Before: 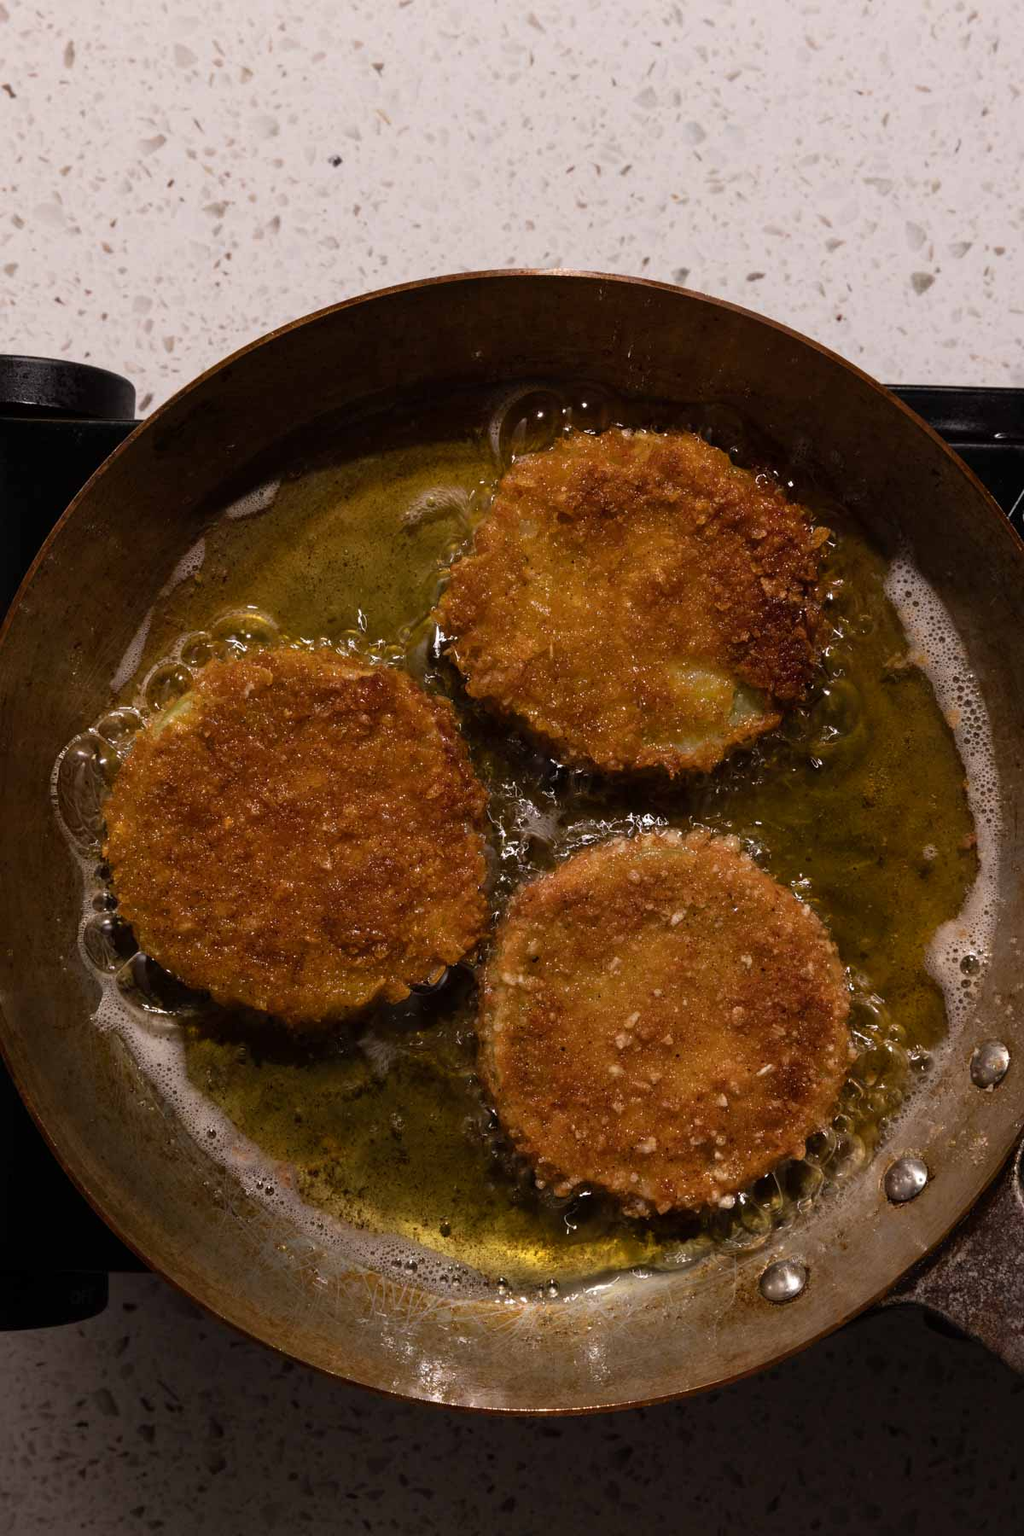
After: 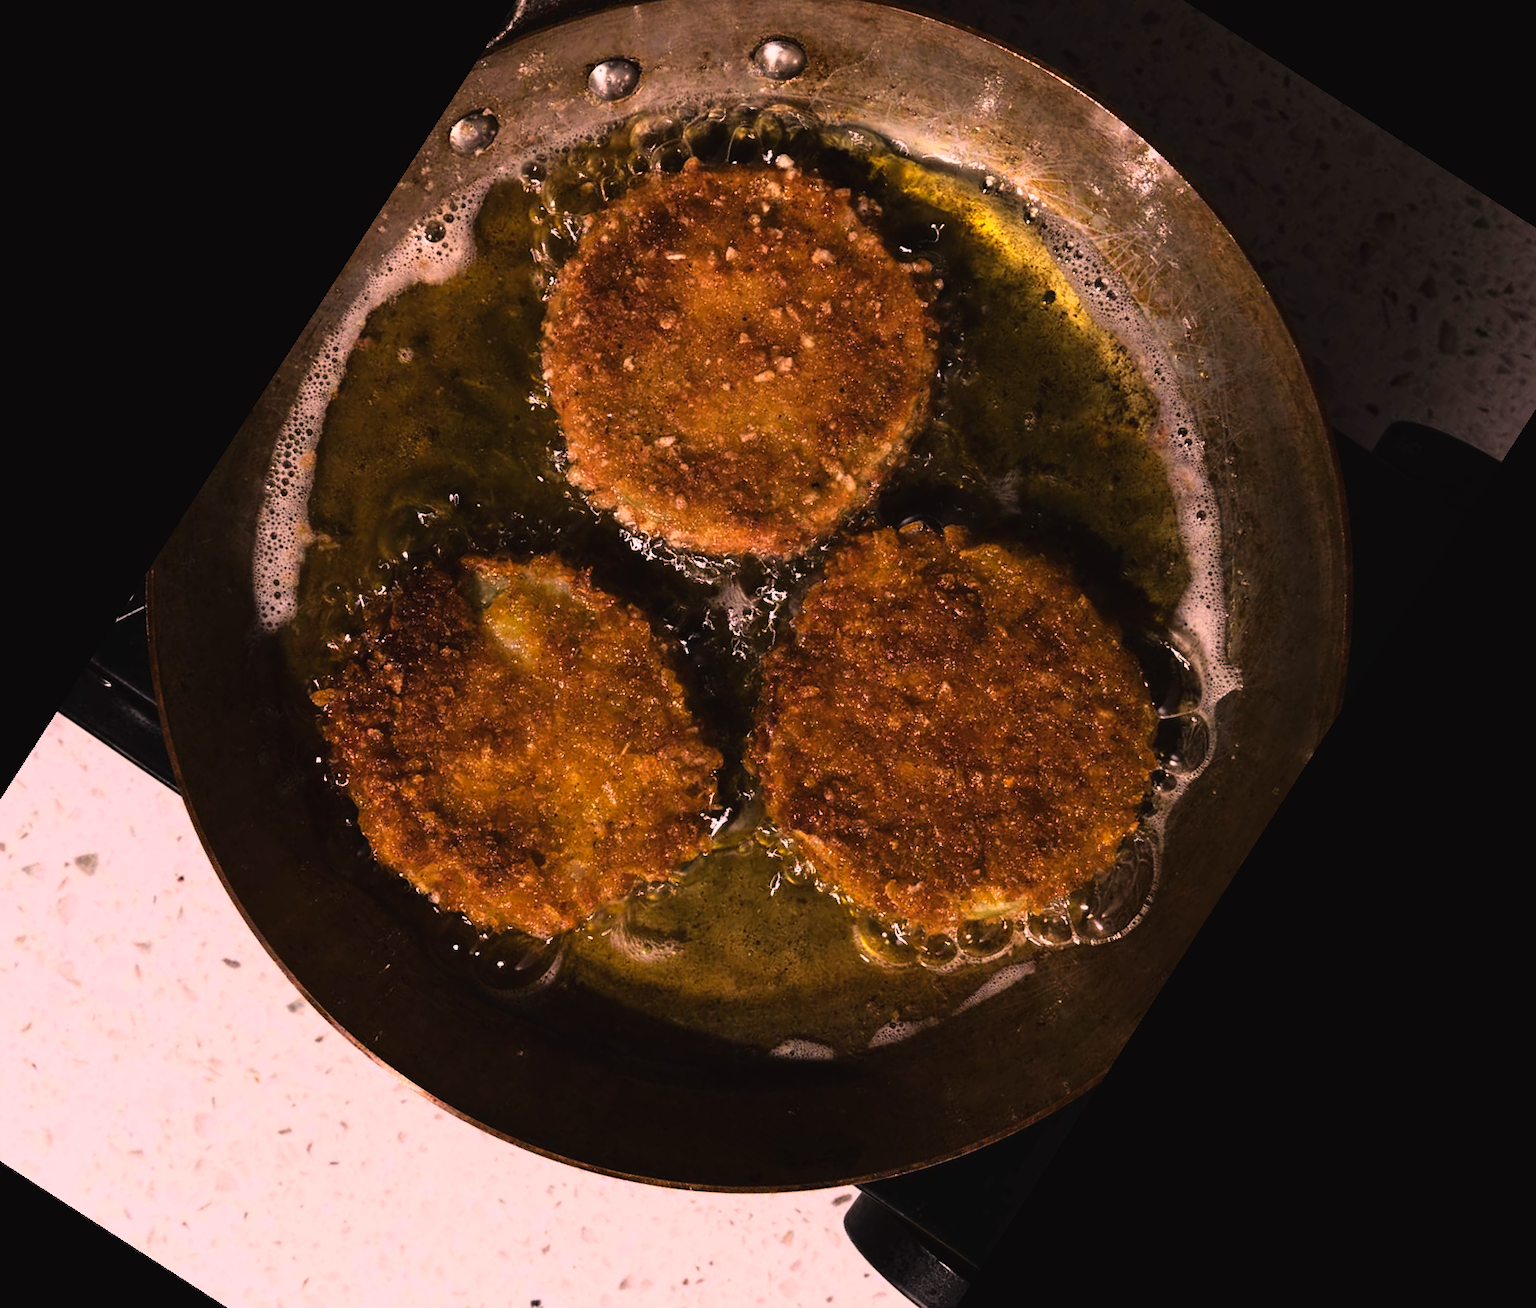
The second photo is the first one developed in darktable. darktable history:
contrast brightness saturation: contrast -0.091, brightness 0.044, saturation 0.079
crop and rotate: angle 147.16°, left 9.196%, top 15.615%, right 4.579%, bottom 16.967%
color correction: highlights a* 14.65, highlights b* 4.72
tone curve: curves: ch0 [(0, 0) (0.236, 0.124) (0.373, 0.304) (0.542, 0.593) (0.737, 0.873) (1, 1)]; ch1 [(0, 0) (0.399, 0.328) (0.488, 0.484) (0.598, 0.624) (1, 1)]; ch2 [(0, 0) (0.448, 0.405) (0.523, 0.511) (0.592, 0.59) (1, 1)], color space Lab, linked channels, preserve colors none
